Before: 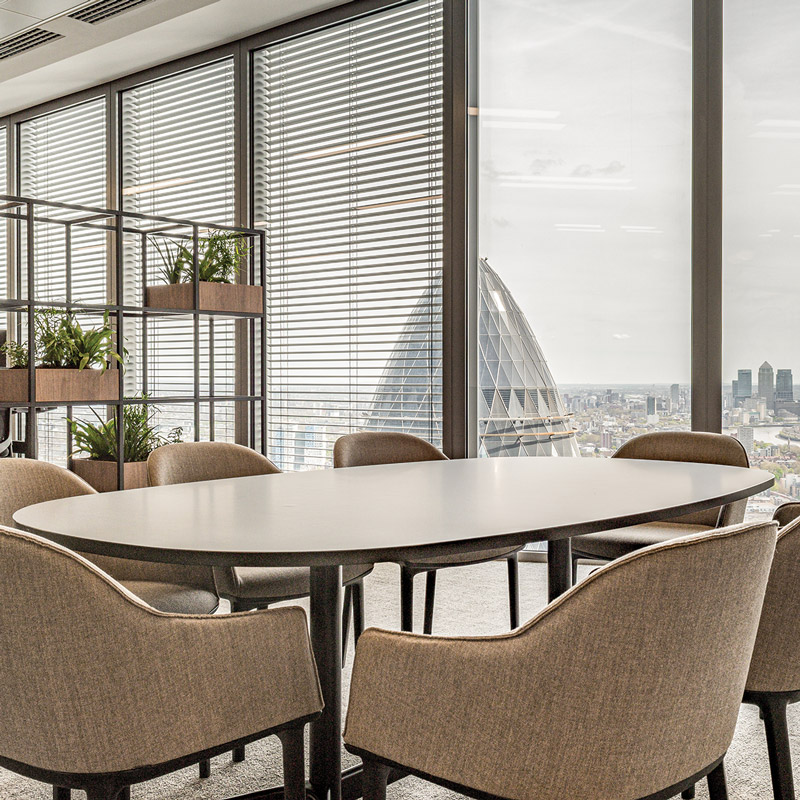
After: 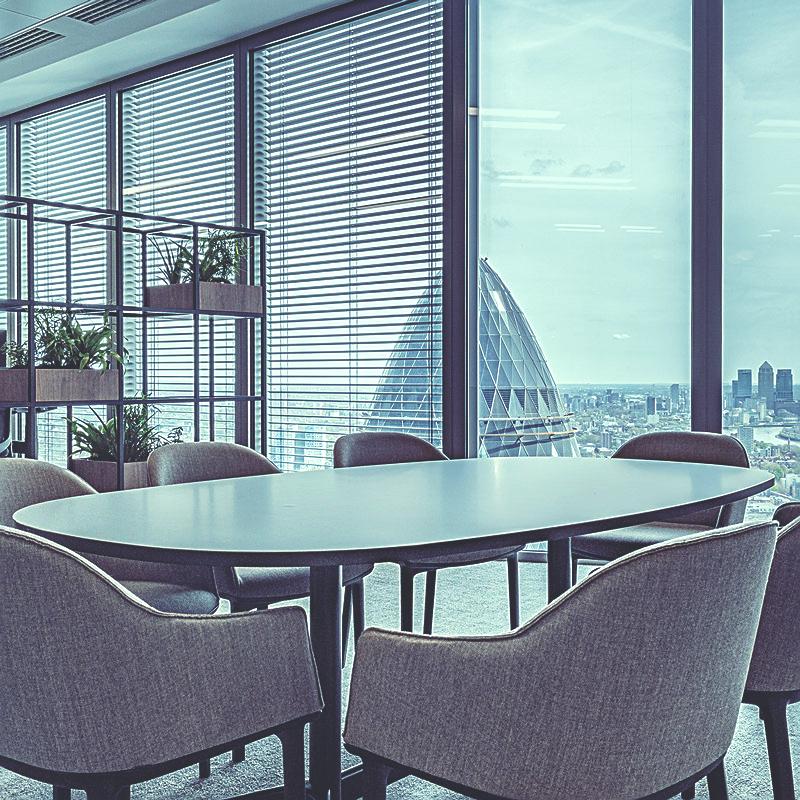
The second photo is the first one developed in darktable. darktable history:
sharpen: on, module defaults
rgb curve: curves: ch0 [(0, 0.186) (0.314, 0.284) (0.576, 0.466) (0.805, 0.691) (0.936, 0.886)]; ch1 [(0, 0.186) (0.314, 0.284) (0.581, 0.534) (0.771, 0.746) (0.936, 0.958)]; ch2 [(0, 0.216) (0.275, 0.39) (1, 1)], mode RGB, independent channels, compensate middle gray true, preserve colors none
